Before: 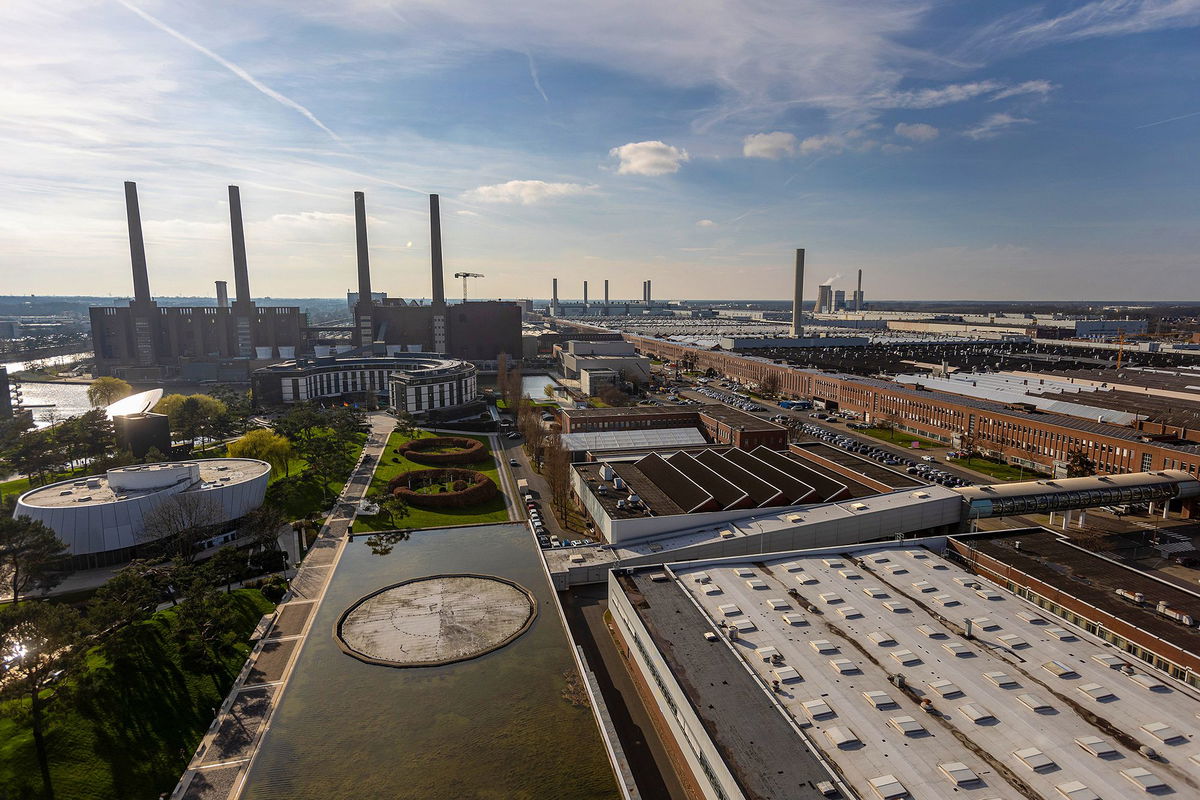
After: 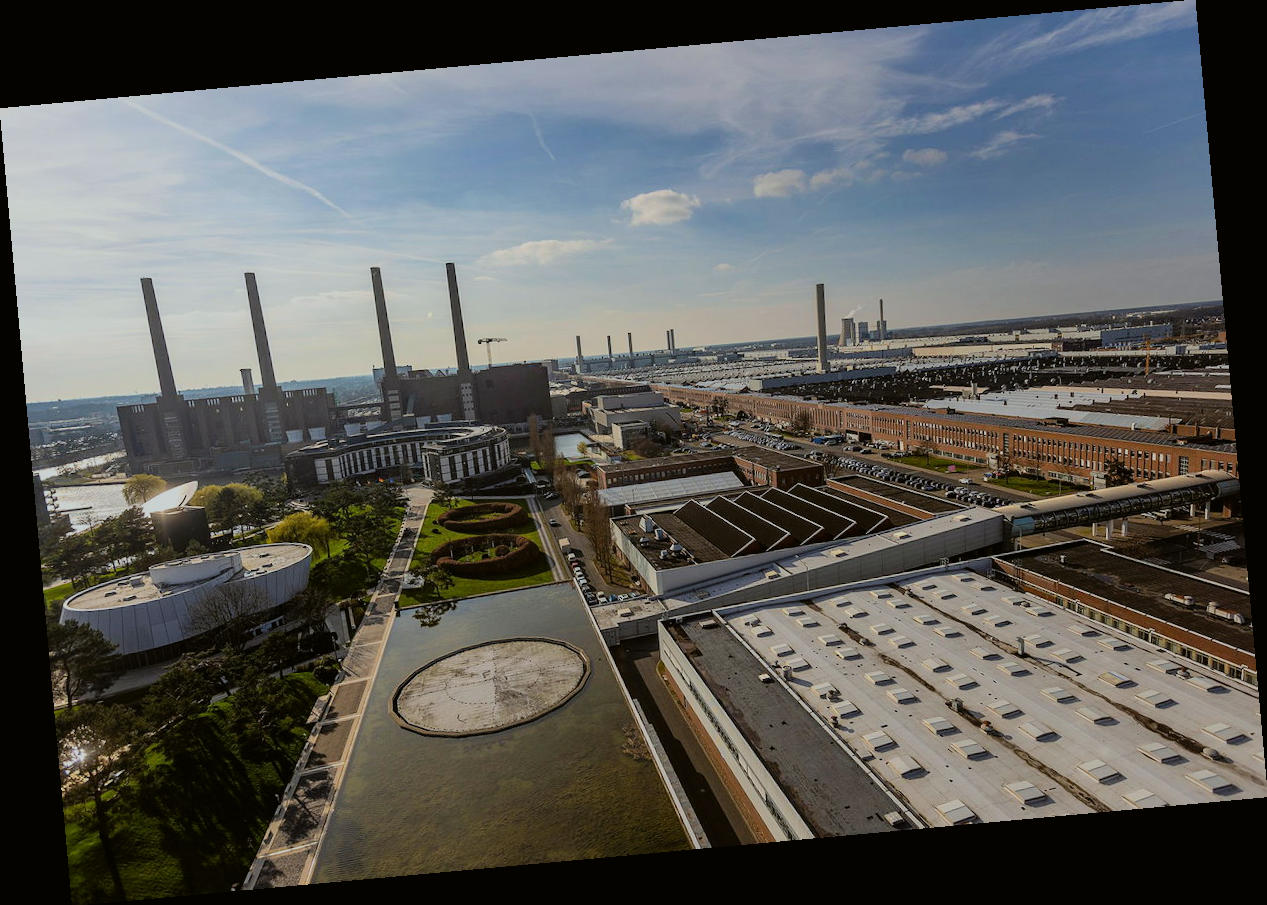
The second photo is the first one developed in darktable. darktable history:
filmic rgb: black relative exposure -7.65 EV, white relative exposure 4.56 EV, hardness 3.61, color science v6 (2022)
rotate and perspective: rotation -5.2°, automatic cropping off
color balance: lift [1.004, 1.002, 1.002, 0.998], gamma [1, 1.007, 1.002, 0.993], gain [1, 0.977, 1.013, 1.023], contrast -3.64%
